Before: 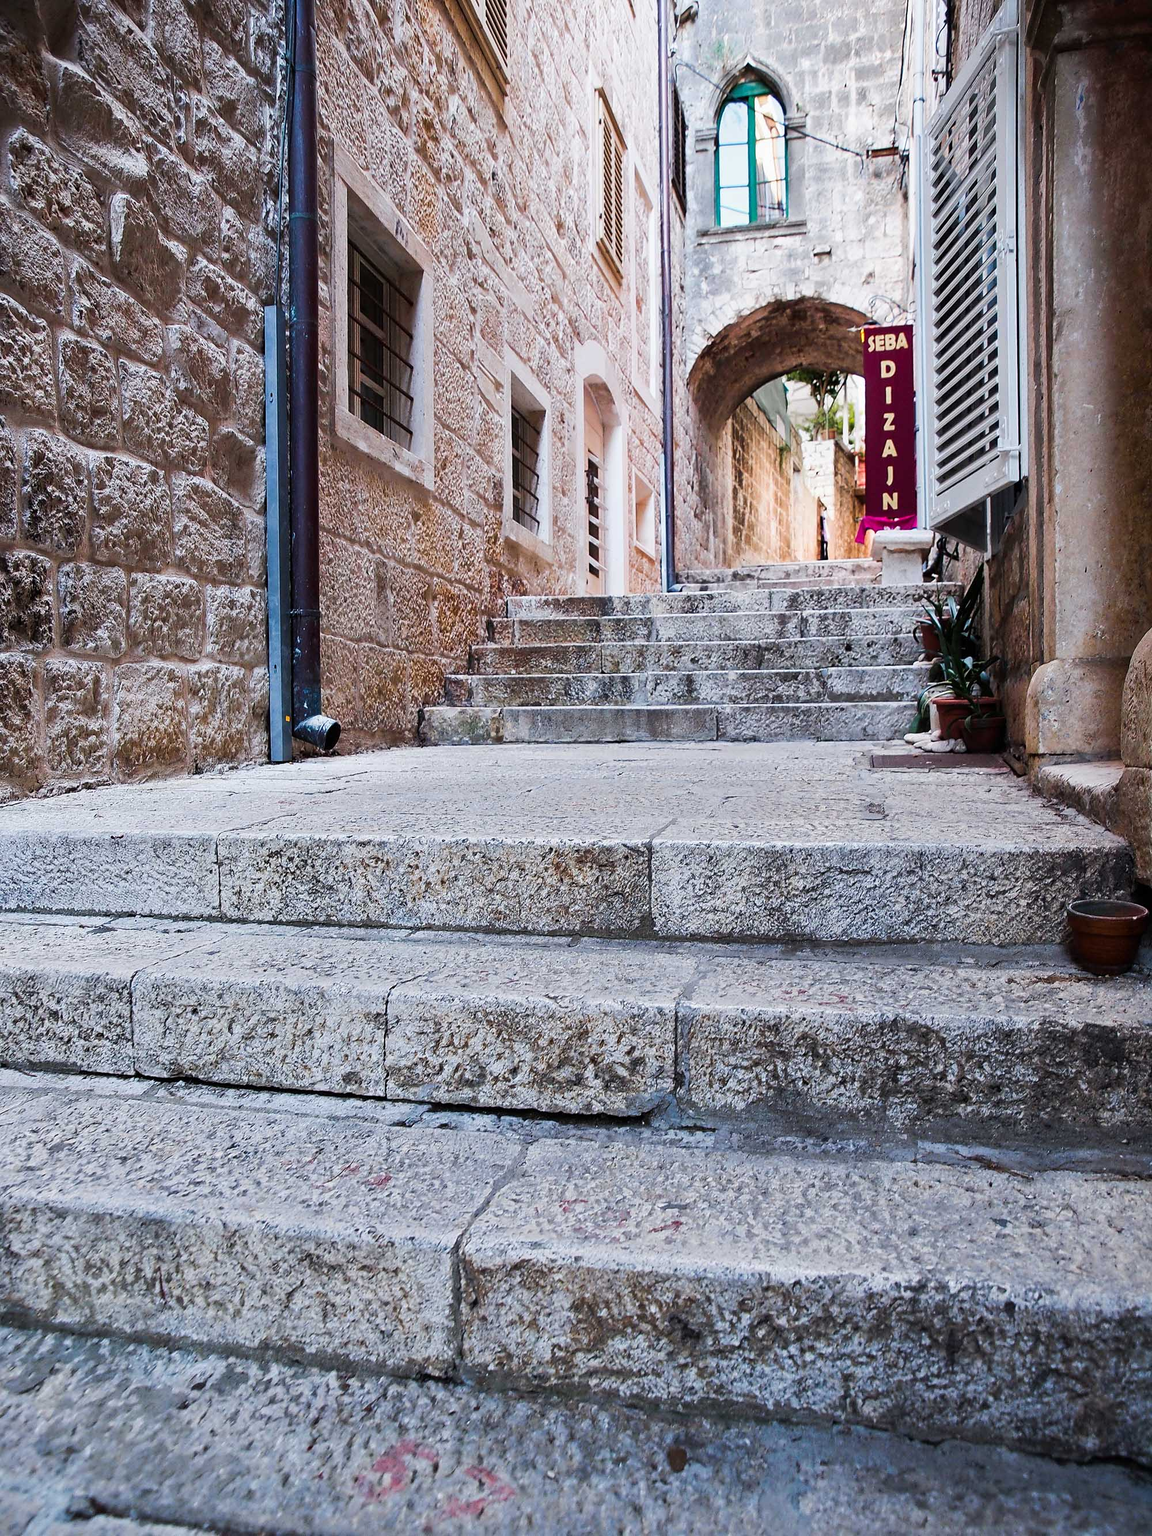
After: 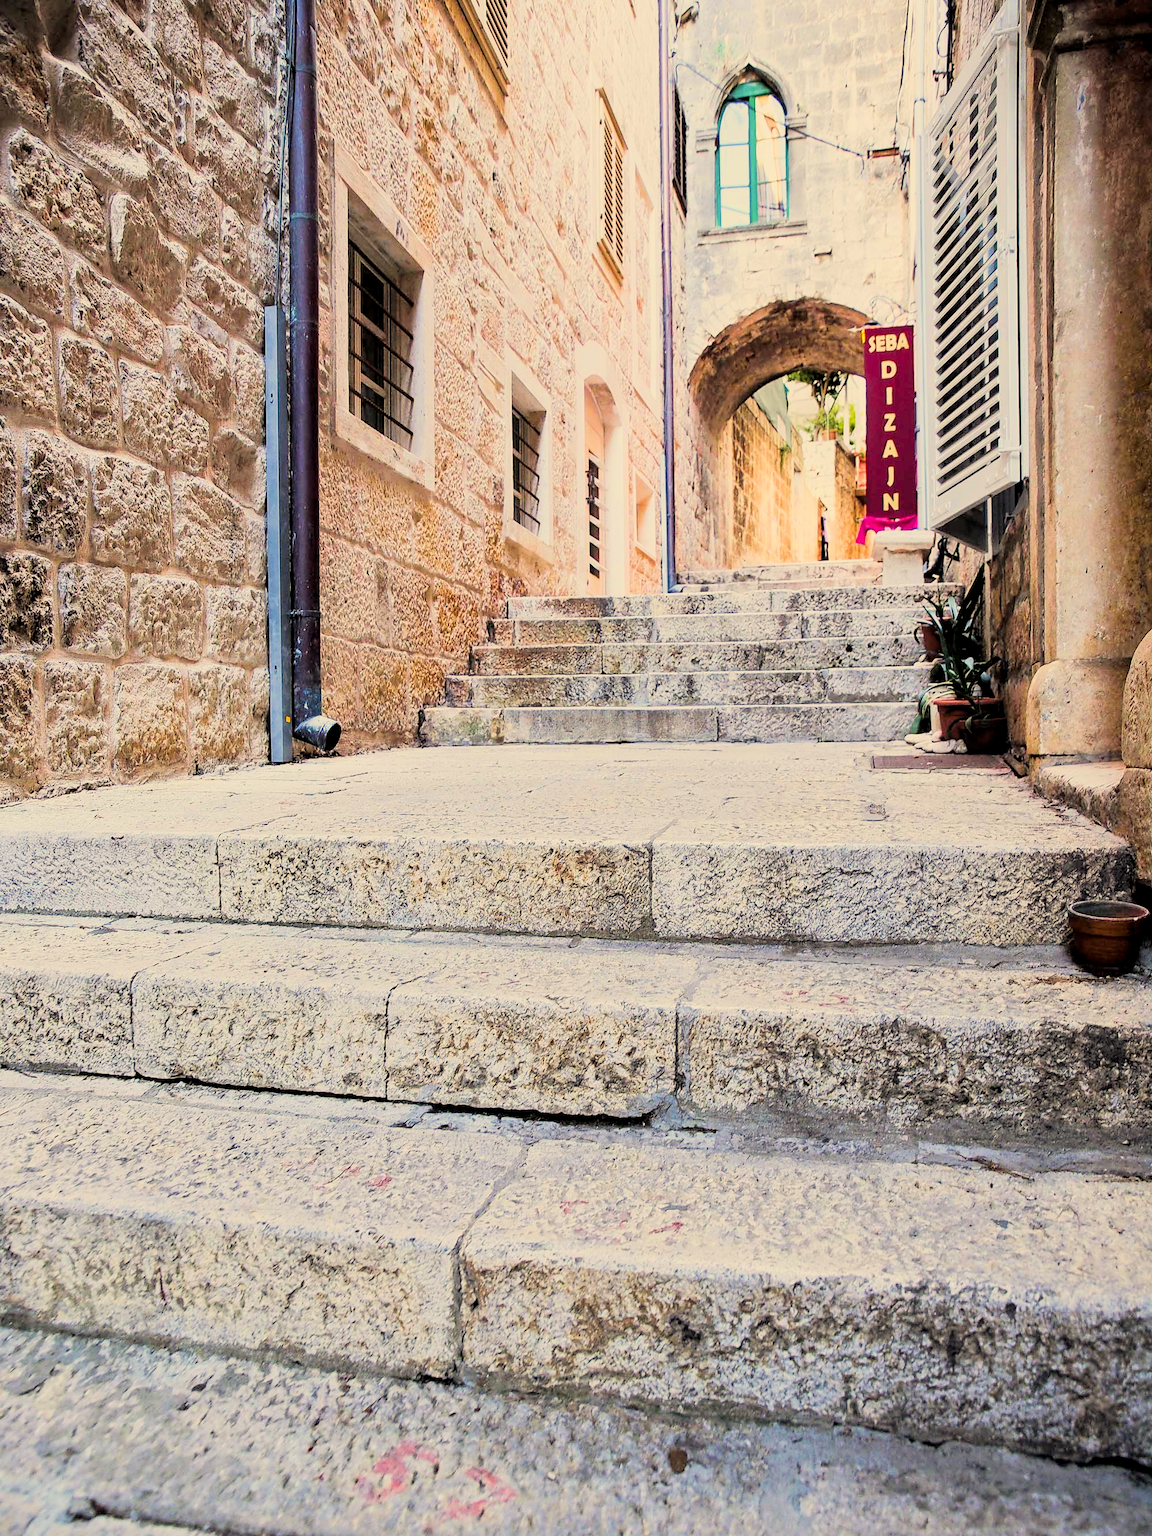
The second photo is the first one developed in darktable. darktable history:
color correction: highlights a* 2.72, highlights b* 22.8
exposure: black level correction 0, exposure 1.4 EV, compensate highlight preservation false
filmic rgb: black relative exposure -6.15 EV, white relative exposure 6.96 EV, hardness 2.23, color science v6 (2022)
crop: bottom 0.071%
local contrast: highlights 100%, shadows 100%, detail 120%, midtone range 0.2
